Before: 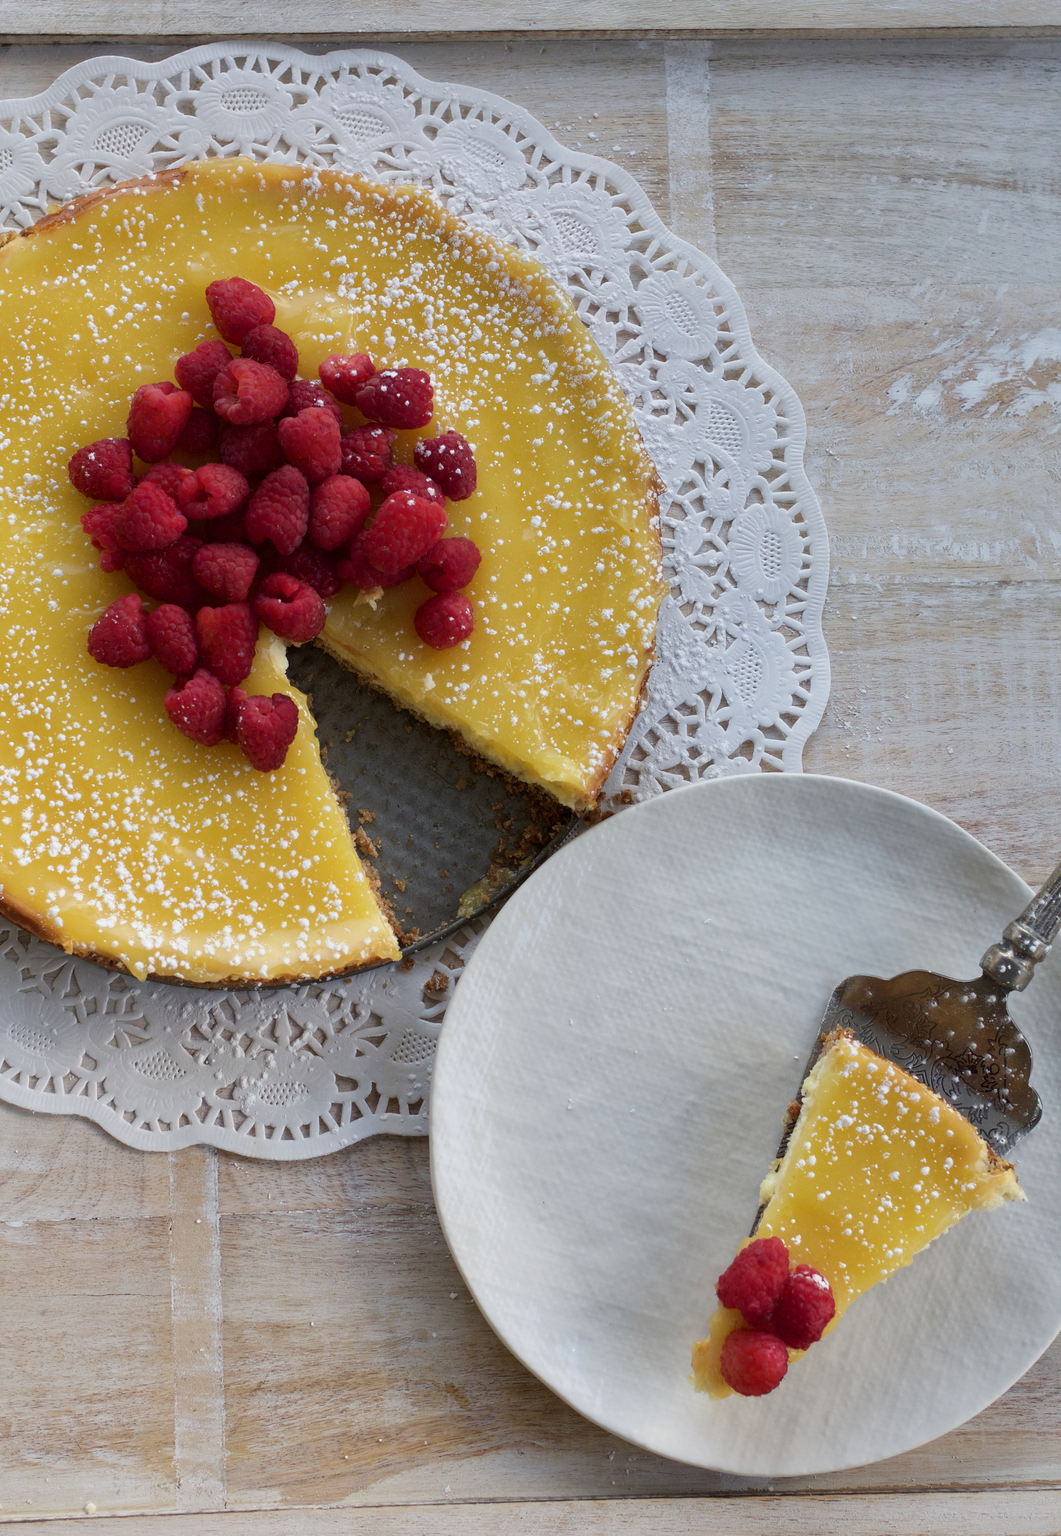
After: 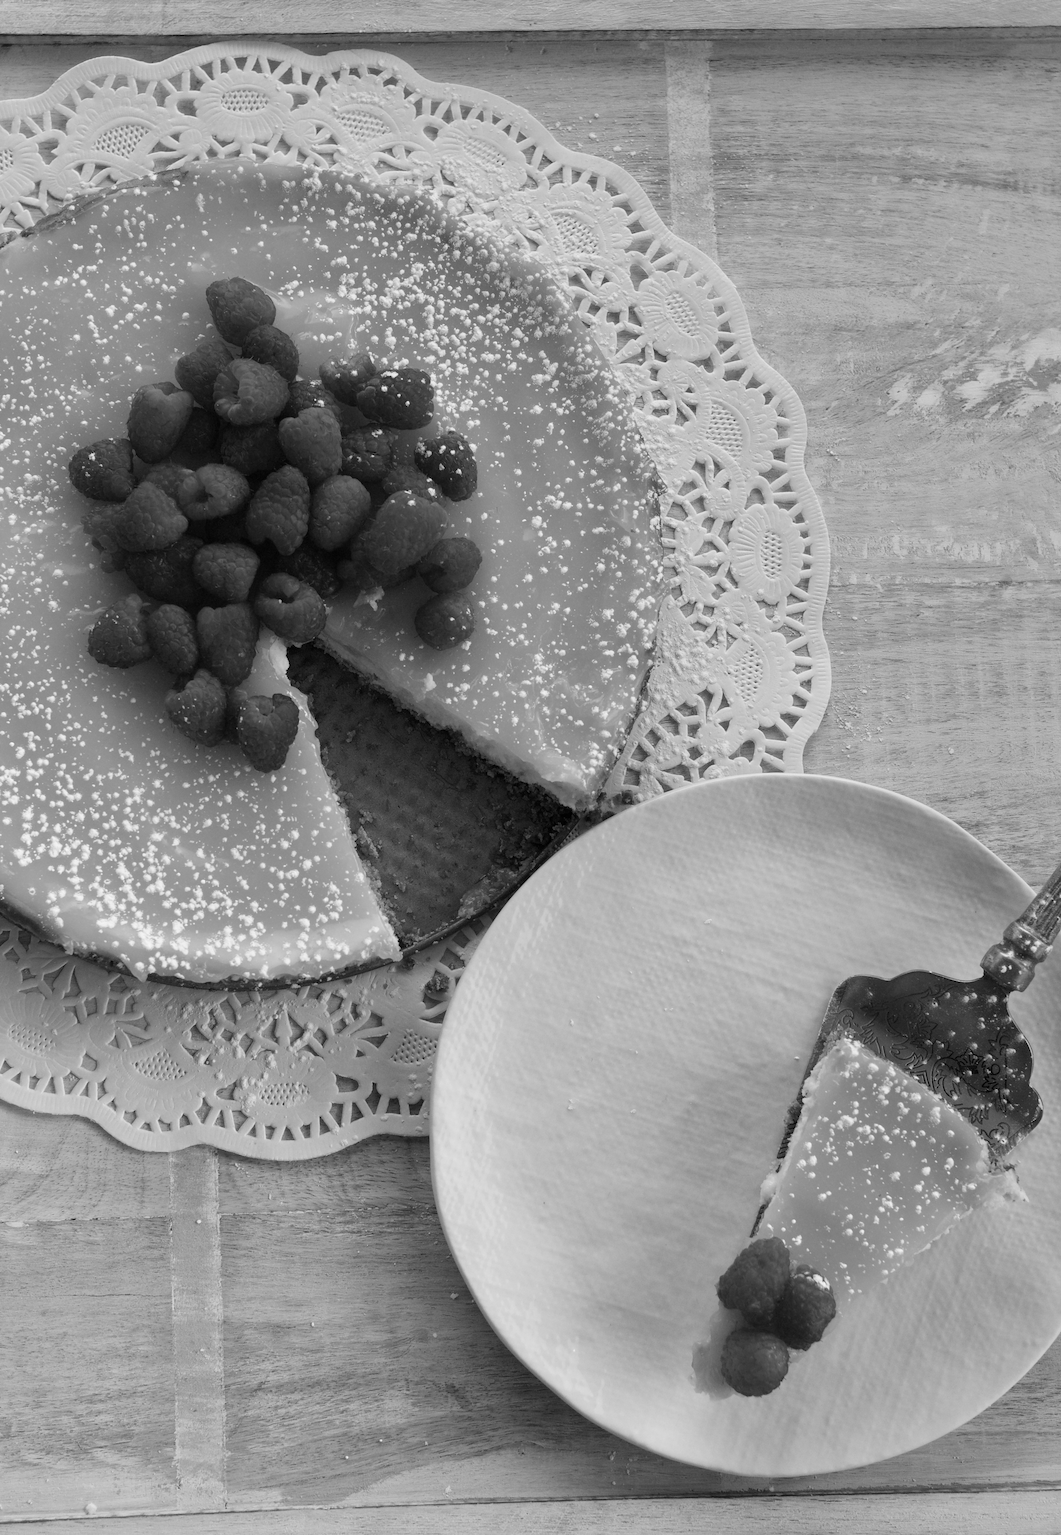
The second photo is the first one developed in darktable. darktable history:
color calibration: output gray [0.28, 0.41, 0.31, 0], x 0.37, y 0.382, temperature 4315.95 K
